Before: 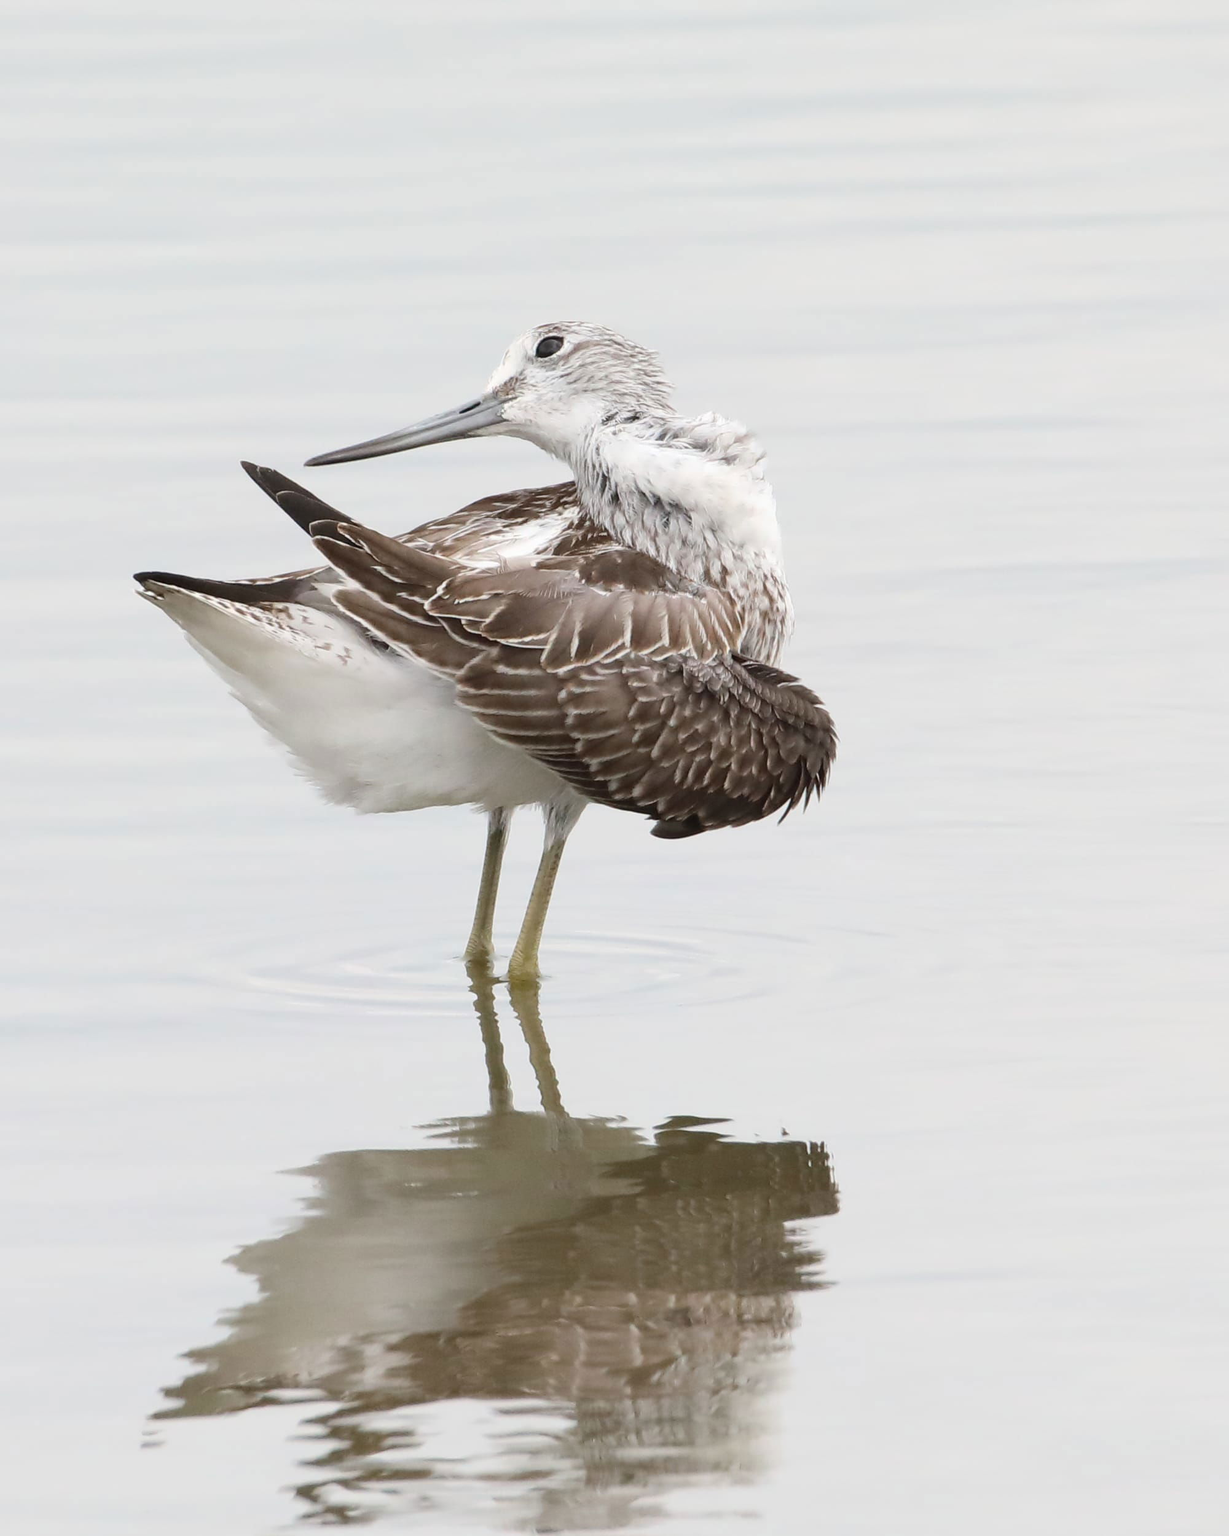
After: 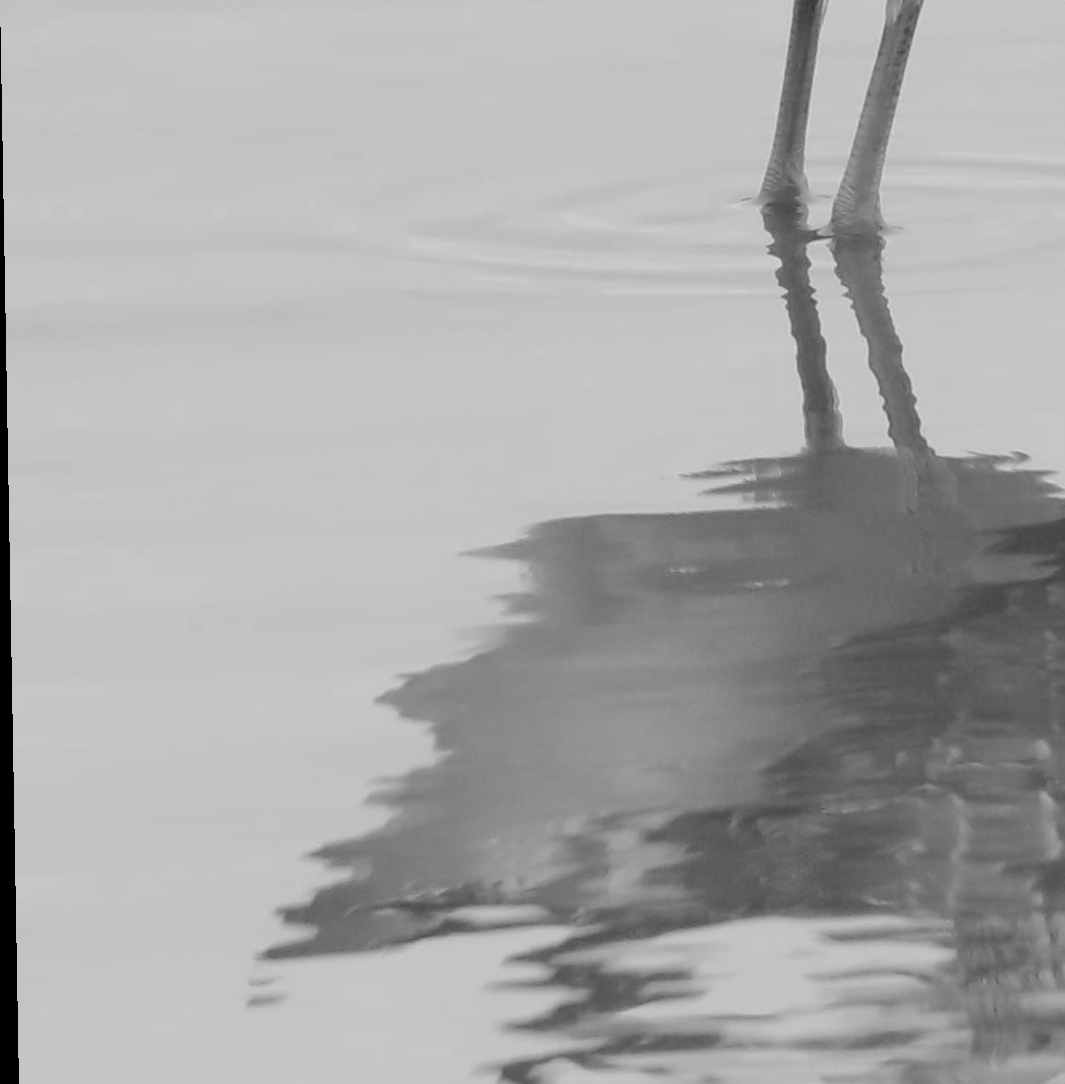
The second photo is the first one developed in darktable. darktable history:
crop and rotate: top 54.778%, right 46.61%, bottom 0.159%
rotate and perspective: rotation -1°, crop left 0.011, crop right 0.989, crop top 0.025, crop bottom 0.975
tone equalizer: -8 EV 0.25 EV, -7 EV 0.417 EV, -6 EV 0.417 EV, -5 EV 0.25 EV, -3 EV -0.25 EV, -2 EV -0.417 EV, -1 EV -0.417 EV, +0 EV -0.25 EV, edges refinement/feathering 500, mask exposure compensation -1.57 EV, preserve details guided filter
monochrome: on, module defaults
